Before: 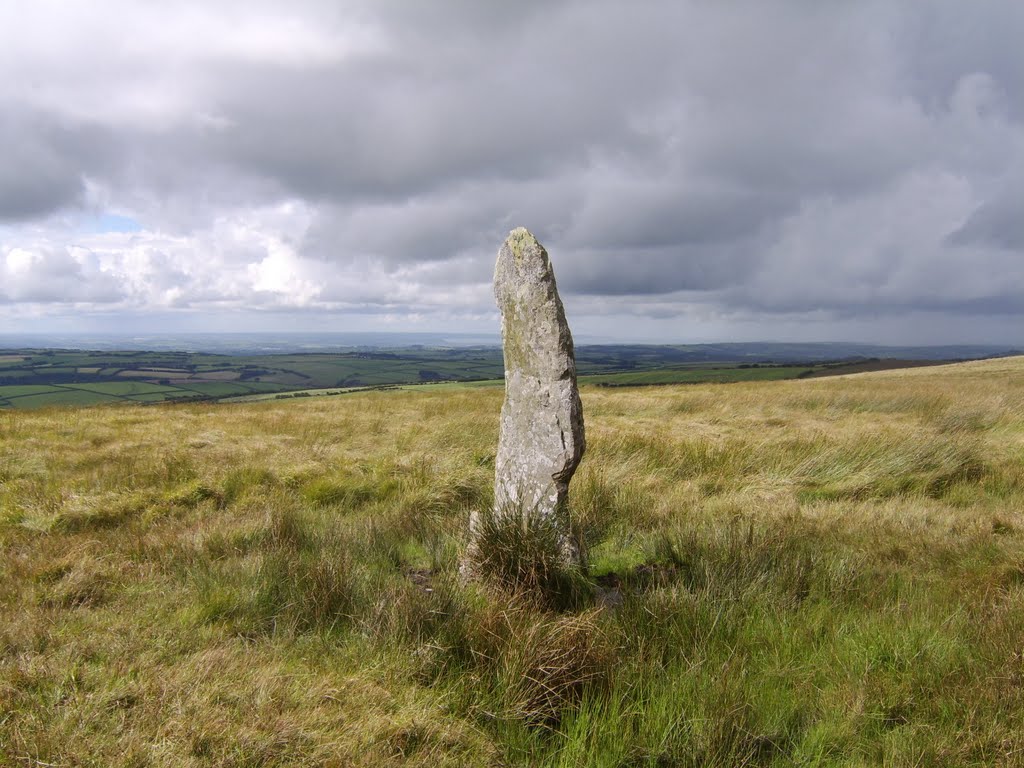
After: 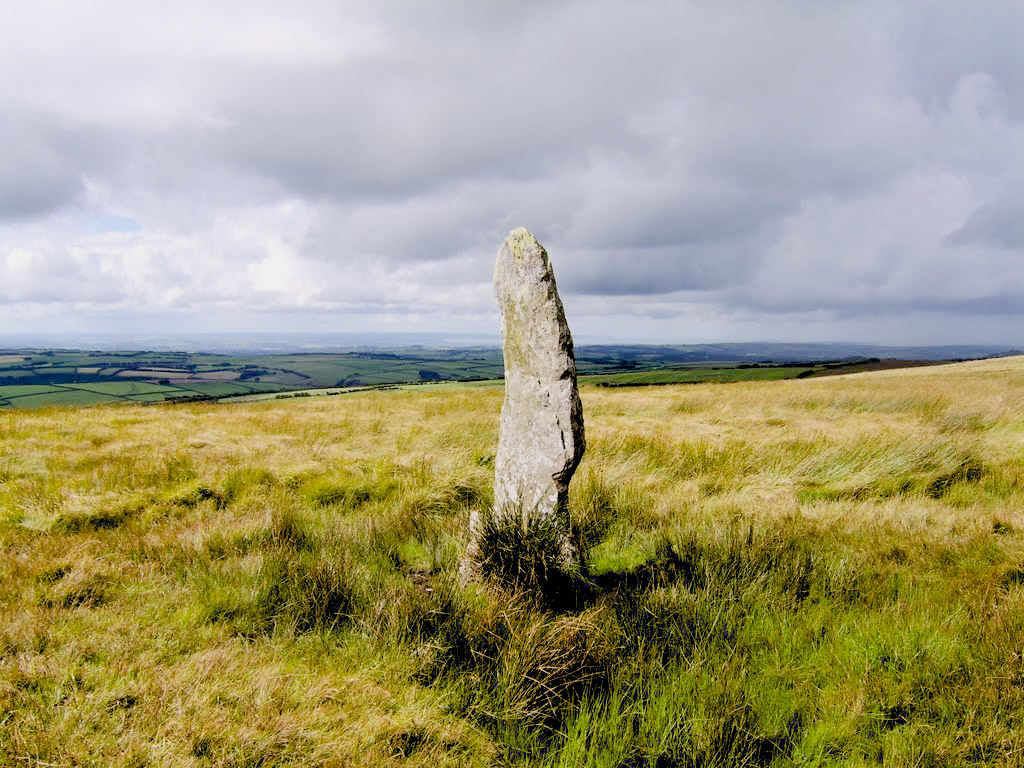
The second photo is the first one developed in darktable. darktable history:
exposure: black level correction 0.034, exposure 0.902 EV, compensate highlight preservation false
filmic rgb: black relative exposure -7.65 EV, white relative exposure 4.56 EV, hardness 3.61
